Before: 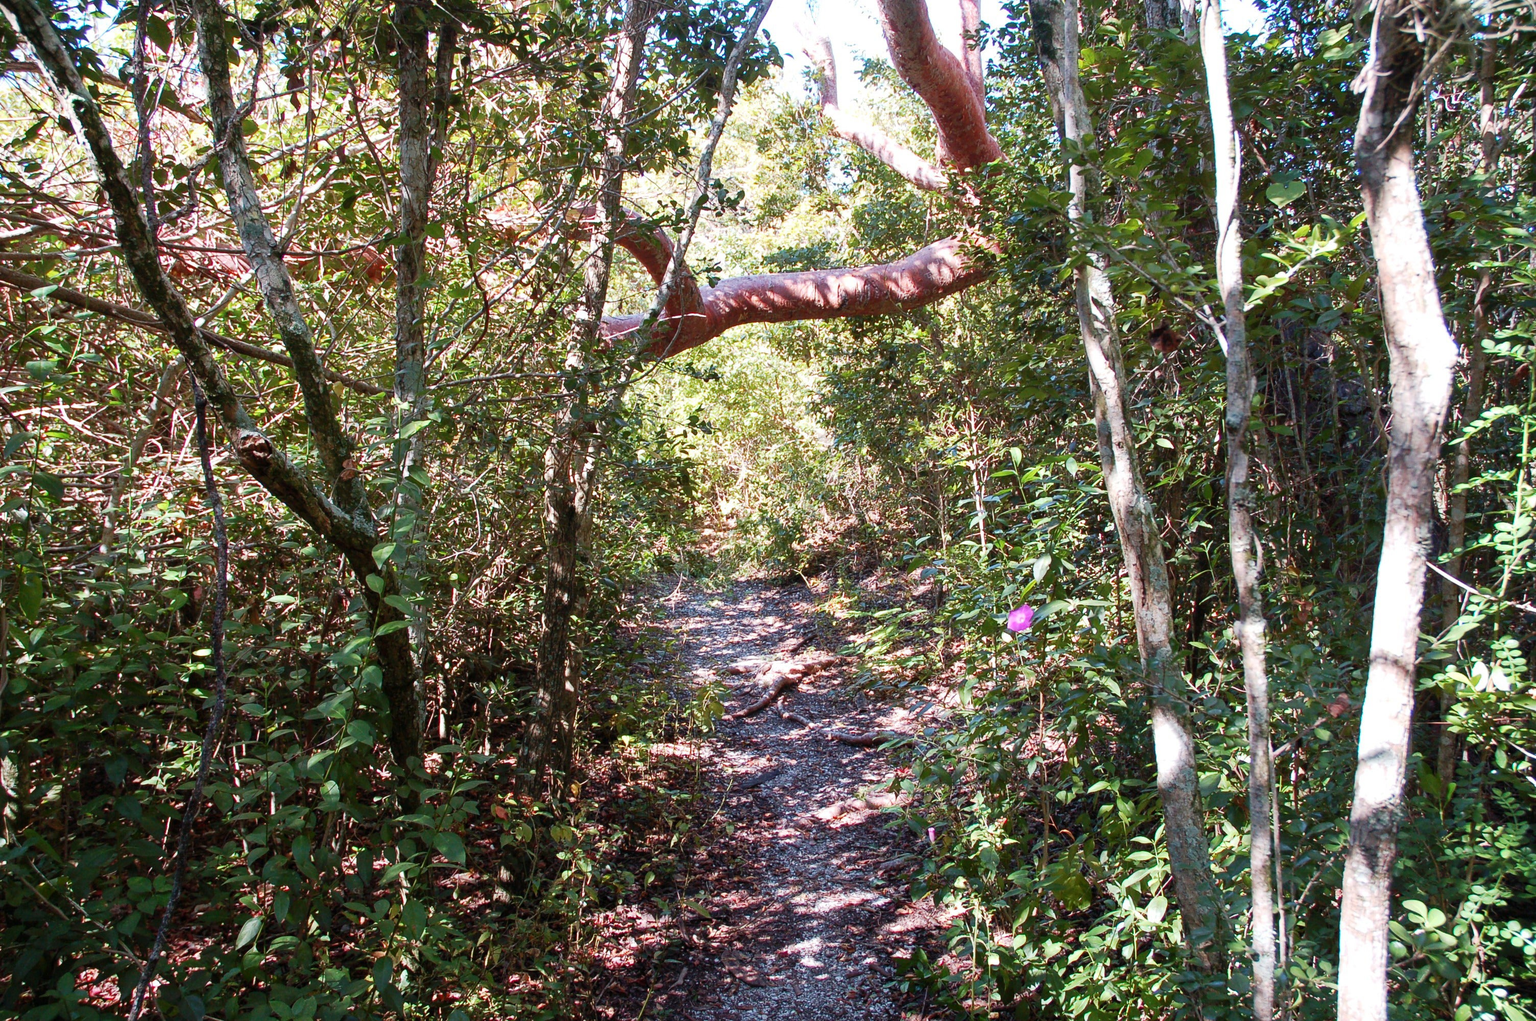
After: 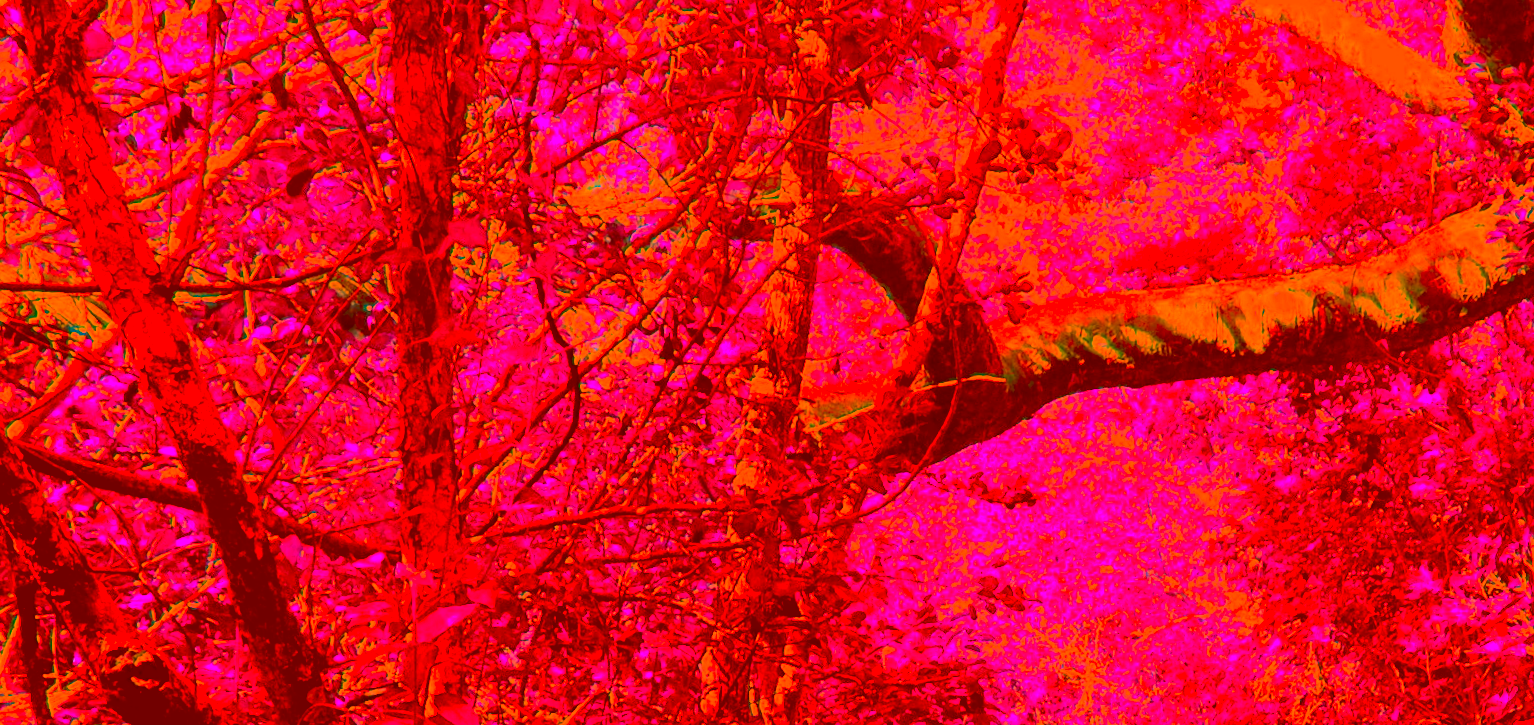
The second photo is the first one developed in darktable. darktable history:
rotate and perspective: rotation -2.12°, lens shift (vertical) 0.009, lens shift (horizontal) -0.008, automatic cropping original format, crop left 0.036, crop right 0.964, crop top 0.05, crop bottom 0.959
crop: left 10.121%, top 10.631%, right 36.218%, bottom 51.526%
filmic rgb: black relative exposure -4.38 EV, white relative exposure 4.56 EV, hardness 2.37, contrast 1.05
velvia: strength 50%
color correction: highlights a* -39.68, highlights b* -40, shadows a* -40, shadows b* -40, saturation -3
